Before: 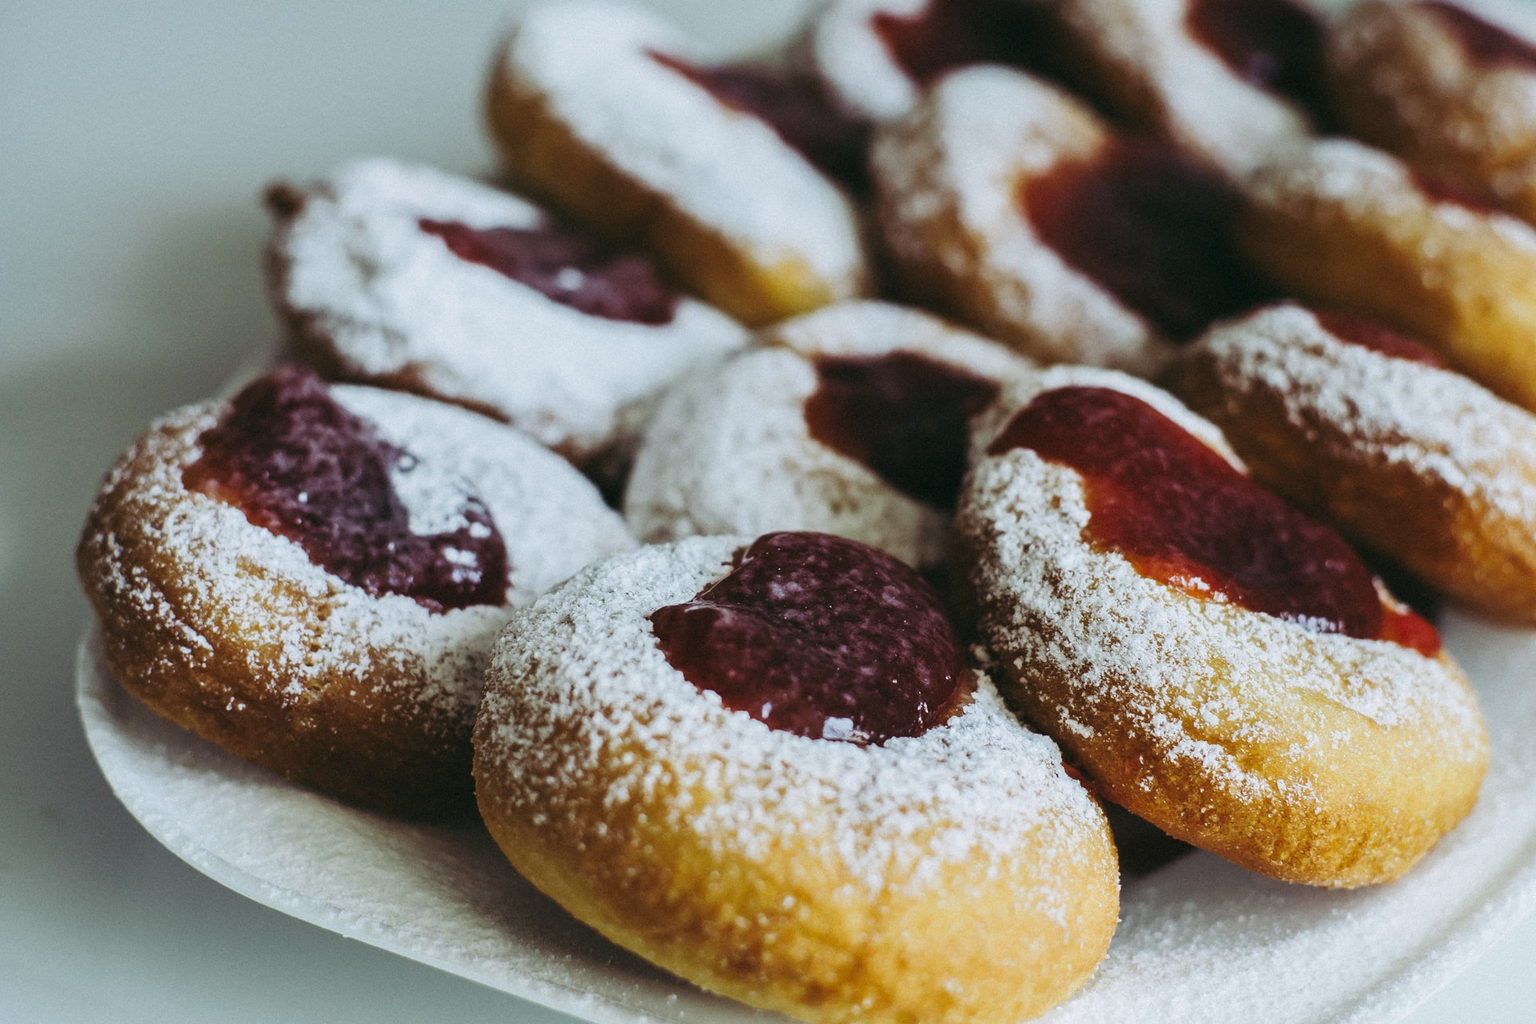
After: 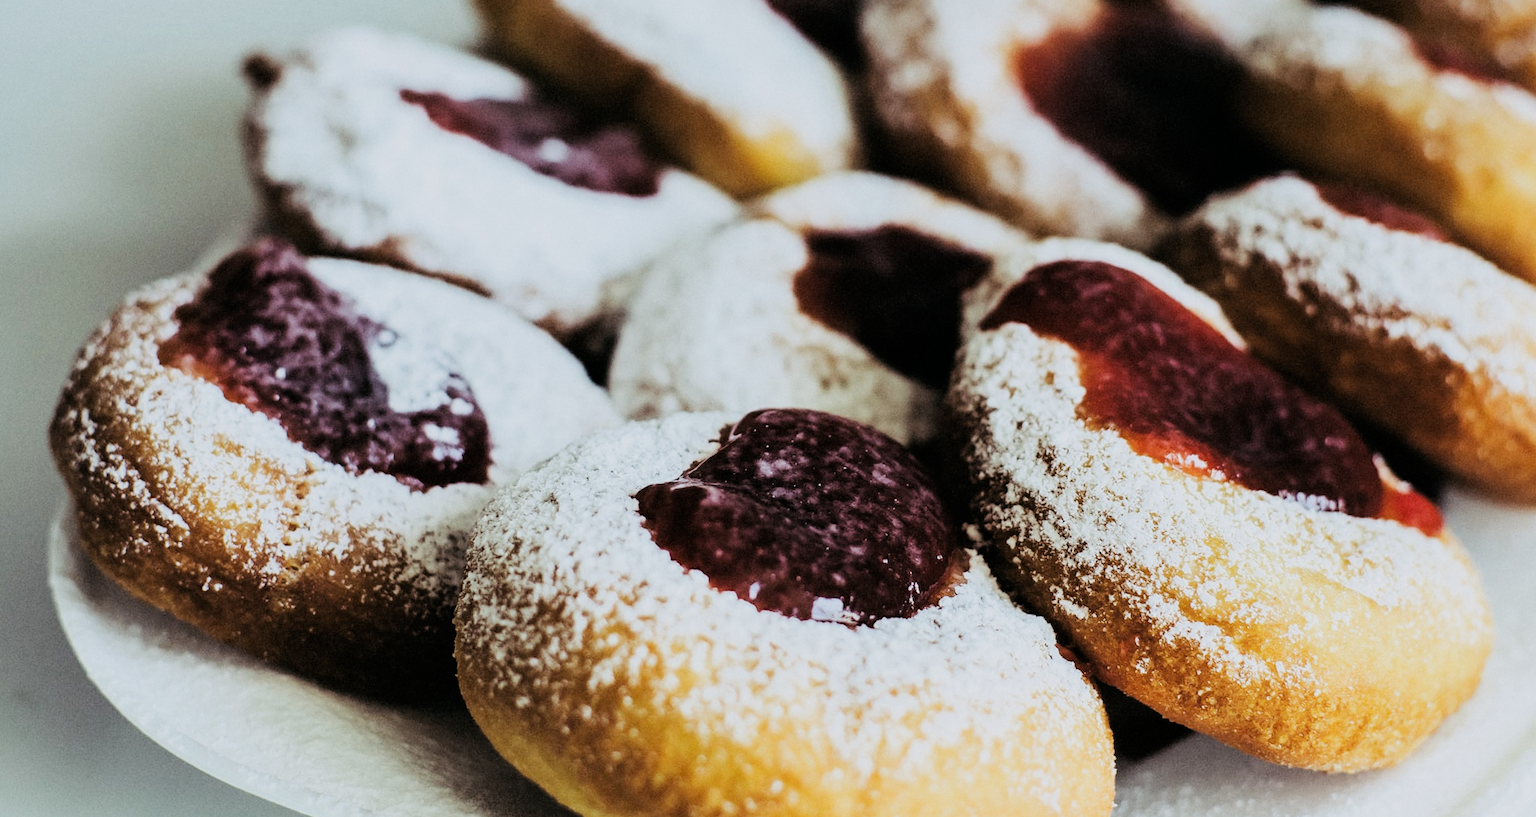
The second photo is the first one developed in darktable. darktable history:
exposure: black level correction 0.001, exposure 0.498 EV, compensate highlight preservation false
tone equalizer: -8 EV -0.74 EV, -7 EV -0.727 EV, -6 EV -0.618 EV, -5 EV -0.401 EV, -3 EV 0.382 EV, -2 EV 0.6 EV, -1 EV 0.692 EV, +0 EV 0.726 EV, edges refinement/feathering 500, mask exposure compensation -1.27 EV, preserve details no
crop and rotate: left 1.844%, top 12.907%, right 0.191%, bottom 8.868%
filmic rgb: middle gray luminance 29.9%, black relative exposure -8.99 EV, white relative exposure 6.99 EV, target black luminance 0%, hardness 2.94, latitude 1.96%, contrast 0.962, highlights saturation mix 6.24%, shadows ↔ highlights balance 11.32%
